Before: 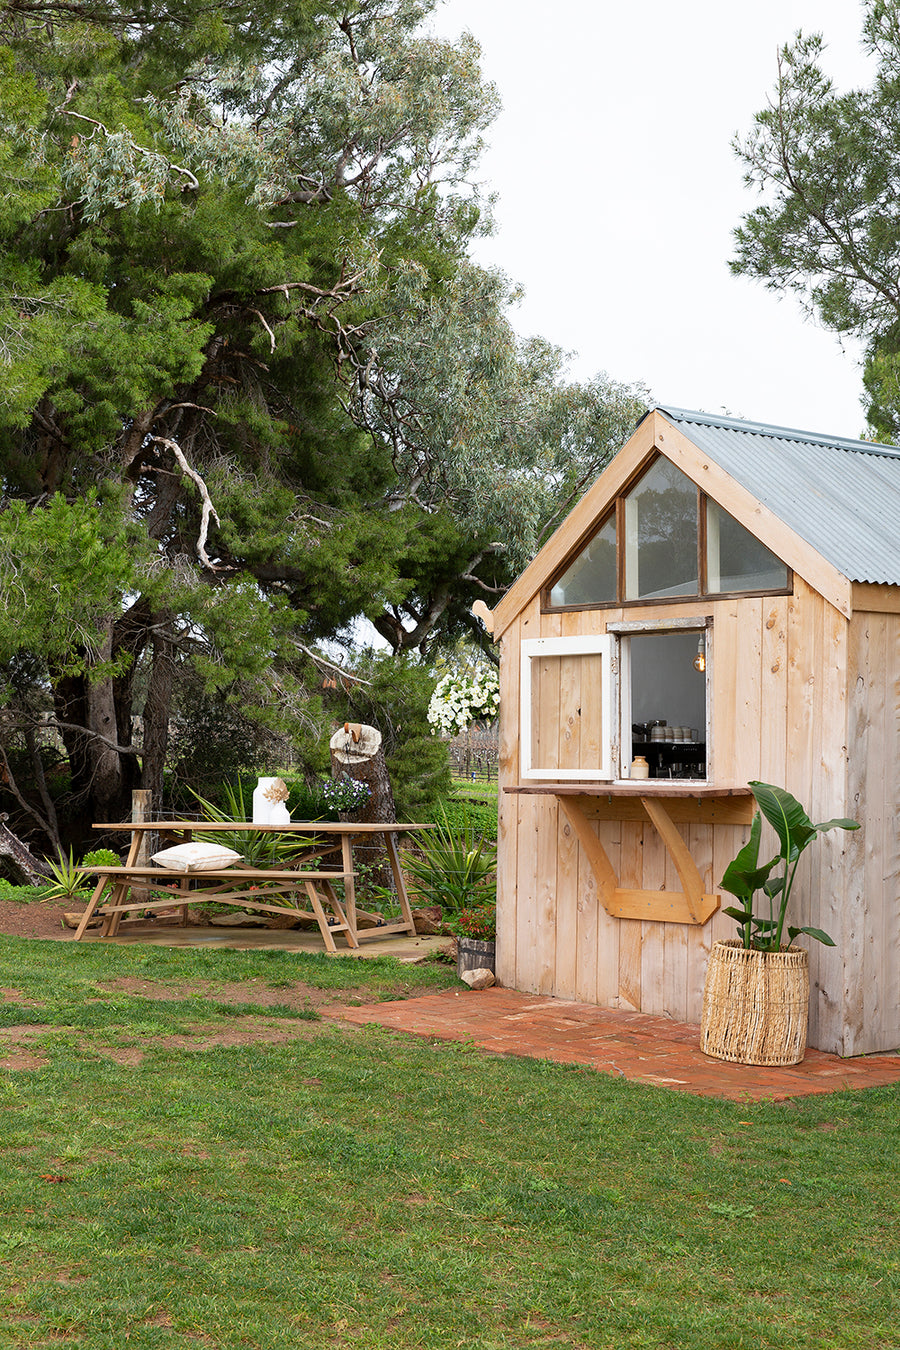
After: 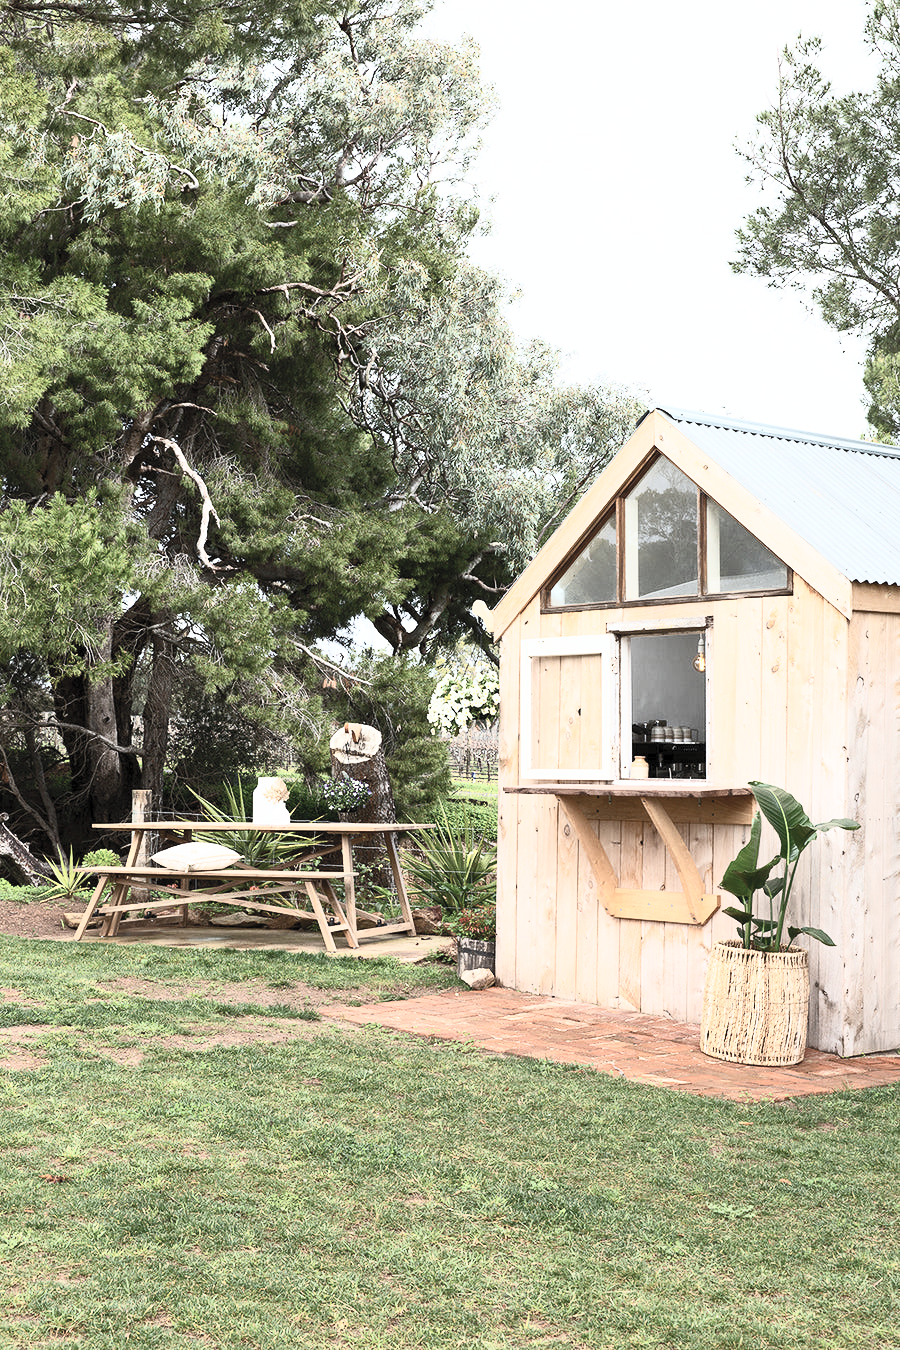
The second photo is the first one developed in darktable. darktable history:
contrast brightness saturation: contrast 0.561, brightness 0.575, saturation -0.328
